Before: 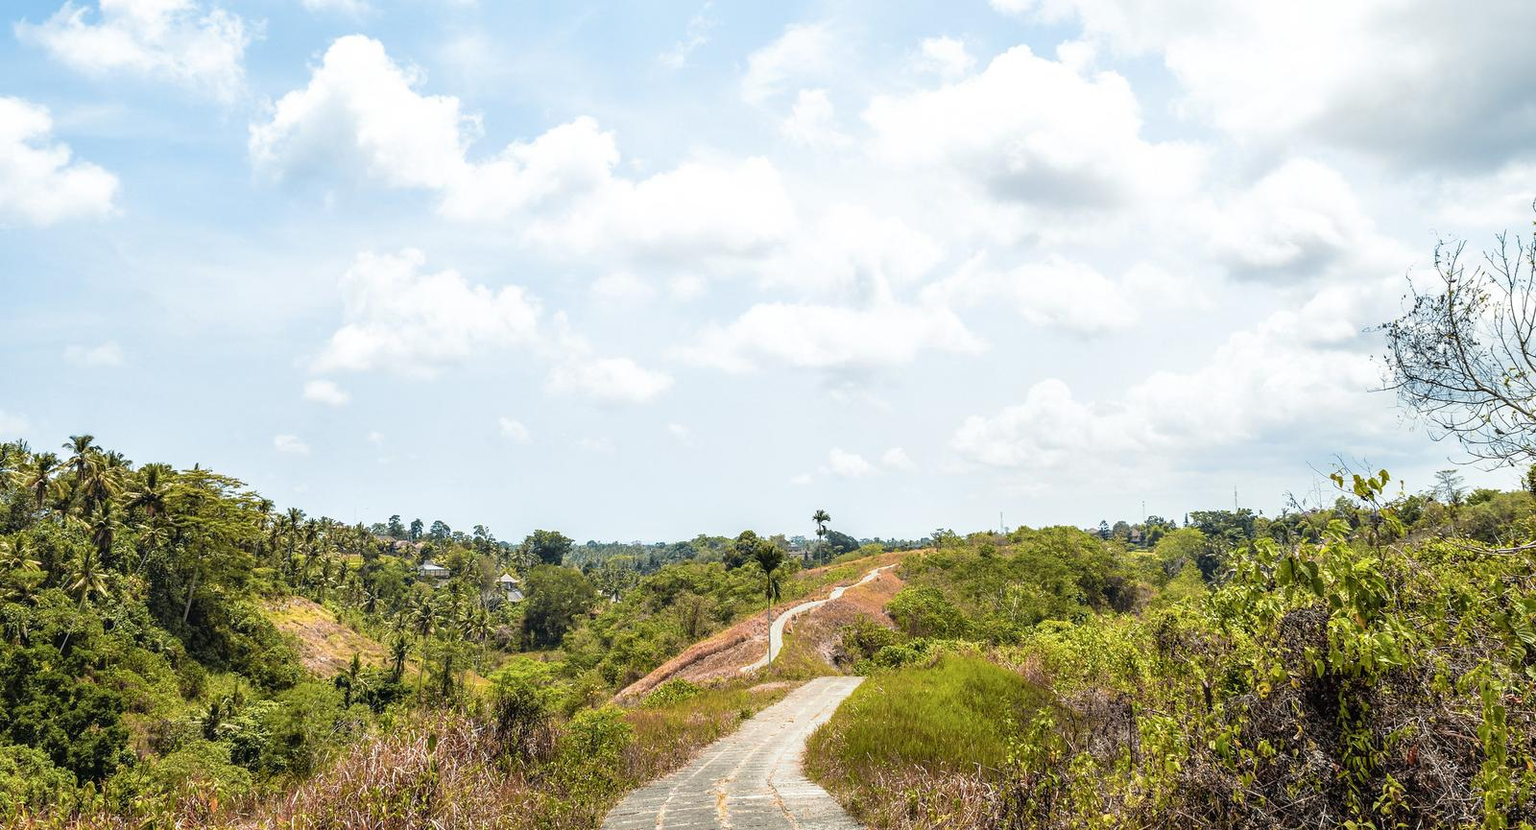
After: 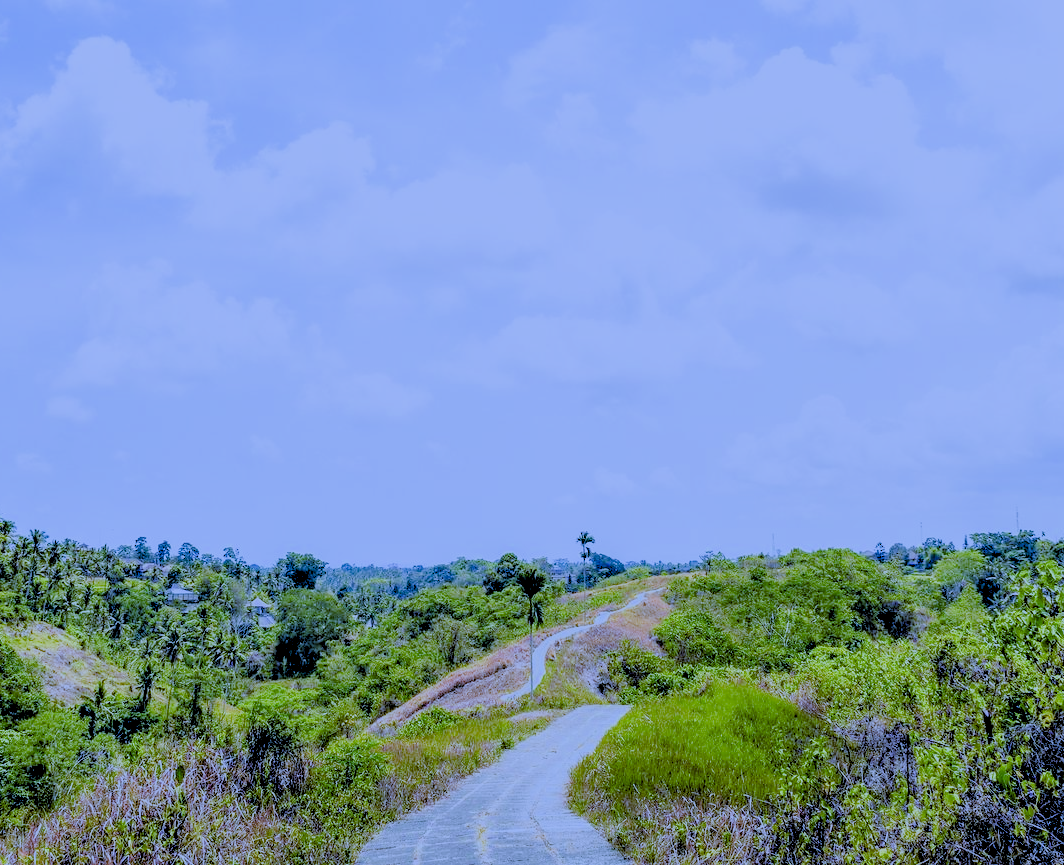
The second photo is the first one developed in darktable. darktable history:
crop: left 16.899%, right 16.556%
filmic rgb: black relative exposure -7.65 EV, white relative exposure 4.56 EV, hardness 3.61
contrast brightness saturation: contrast 0.07, brightness -0.14, saturation 0.11
white balance: red 0.766, blue 1.537
color balance rgb: perceptual saturation grading › global saturation 20%, perceptual saturation grading › highlights -25%, perceptual saturation grading › shadows 25%
rgb levels: levels [[0.027, 0.429, 0.996], [0, 0.5, 1], [0, 0.5, 1]]
